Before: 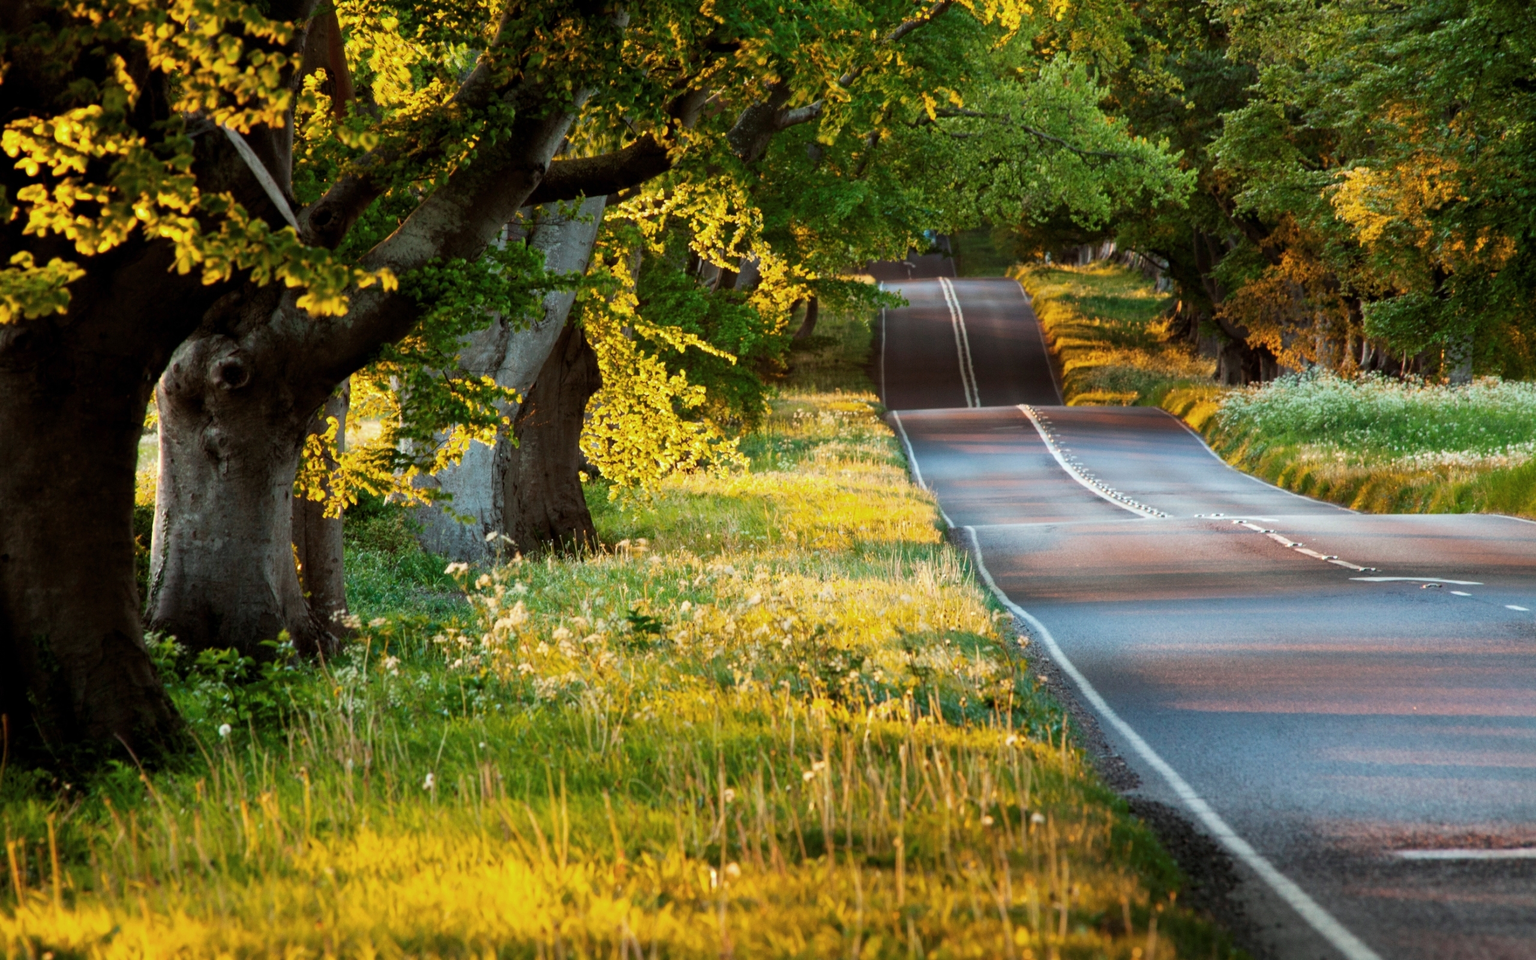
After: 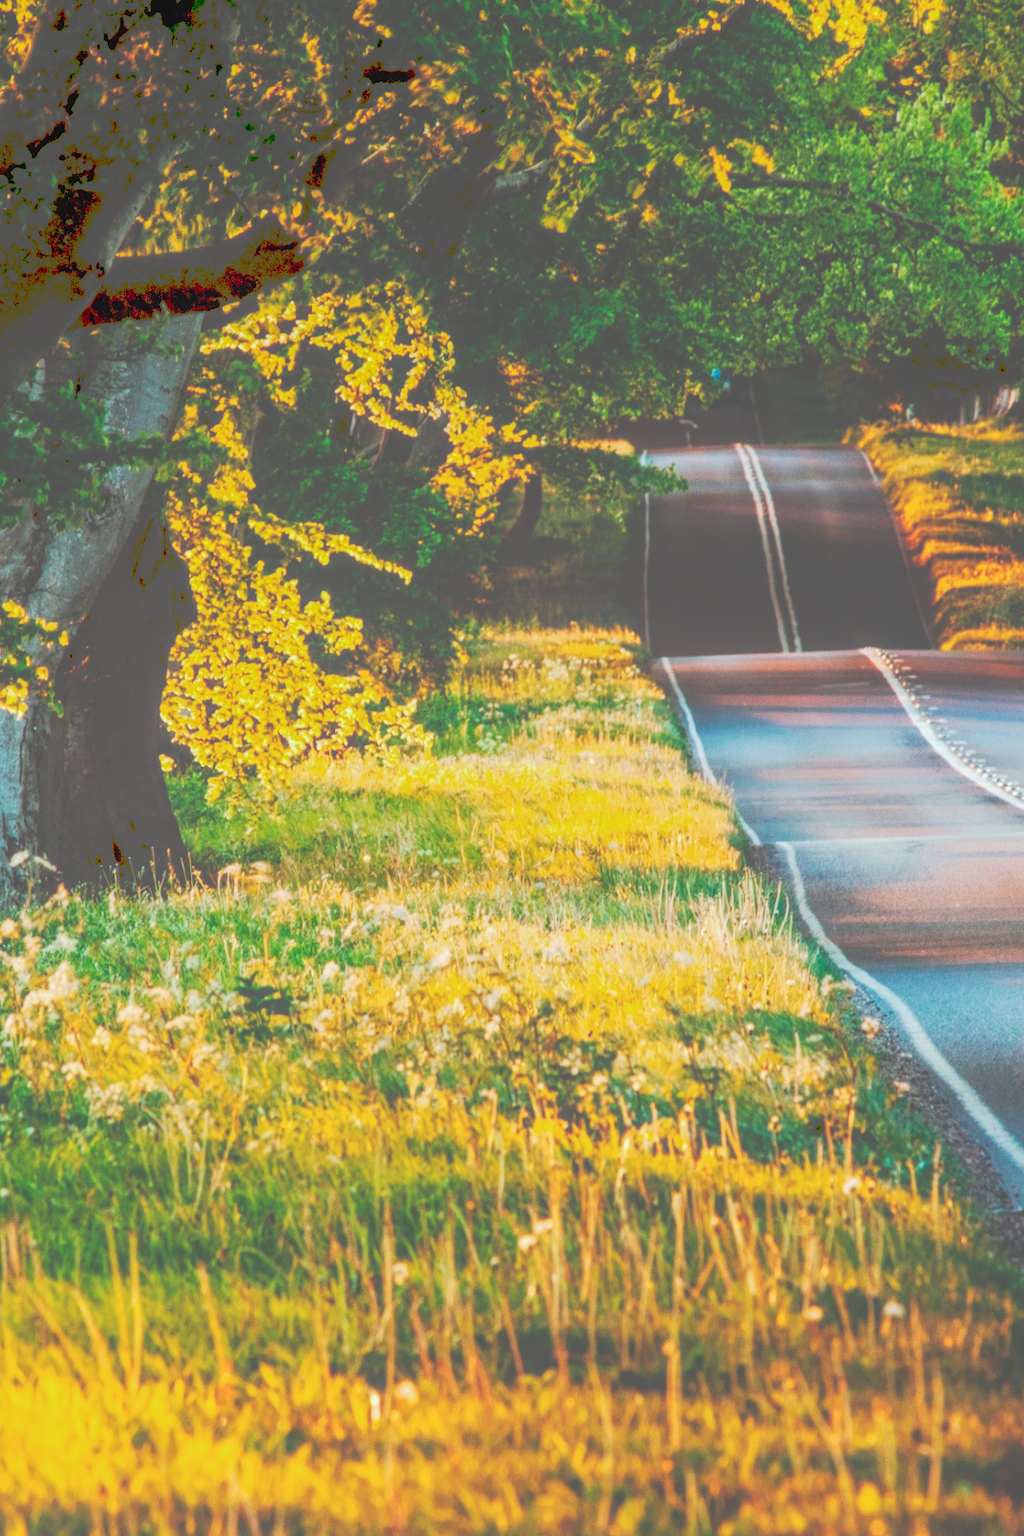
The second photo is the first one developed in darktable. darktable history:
local contrast: highlights 73%, shadows 15%, midtone range 0.197
crop: left 31.229%, right 27.105%
tone curve: curves: ch0 [(0, 0) (0.003, 0.319) (0.011, 0.319) (0.025, 0.319) (0.044, 0.323) (0.069, 0.324) (0.1, 0.328) (0.136, 0.329) (0.177, 0.337) (0.224, 0.351) (0.277, 0.373) (0.335, 0.413) (0.399, 0.458) (0.468, 0.533) (0.543, 0.617) (0.623, 0.71) (0.709, 0.783) (0.801, 0.849) (0.898, 0.911) (1, 1)], preserve colors none
